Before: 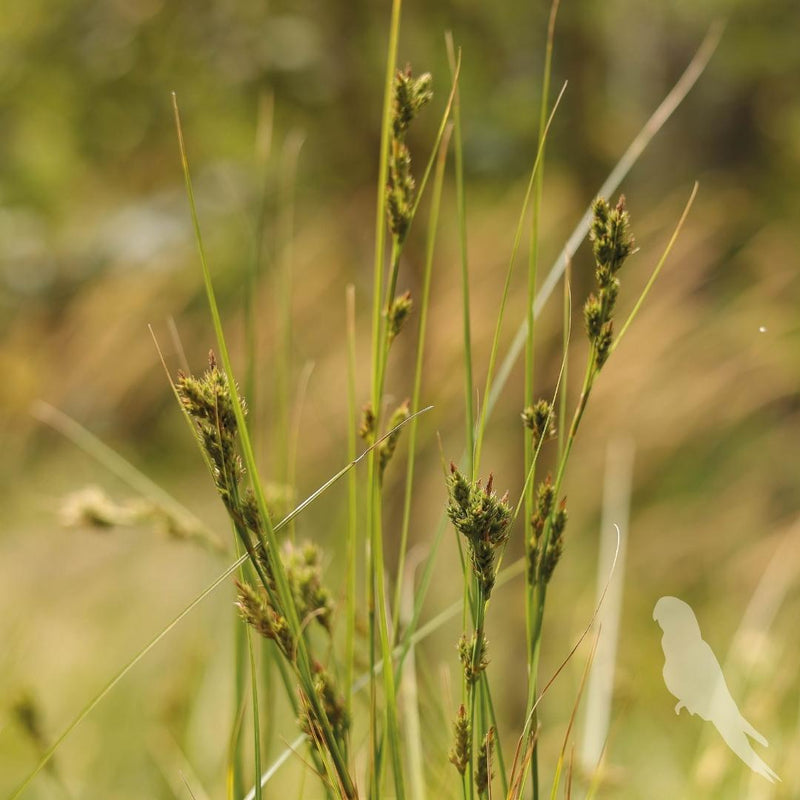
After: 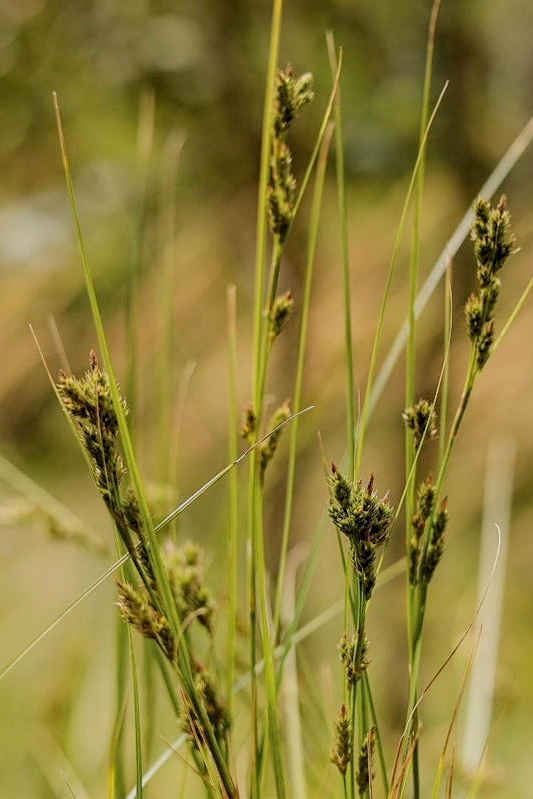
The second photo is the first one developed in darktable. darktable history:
crop and rotate: left 15.08%, right 18.25%
local contrast: on, module defaults
sharpen: amount 0.209
exposure: black level correction 0.005, exposure 0.015 EV, compensate exposure bias true, compensate highlight preservation false
filmic rgb: black relative exposure -7.65 EV, white relative exposure 4.56 EV, hardness 3.61, contrast 1.051
